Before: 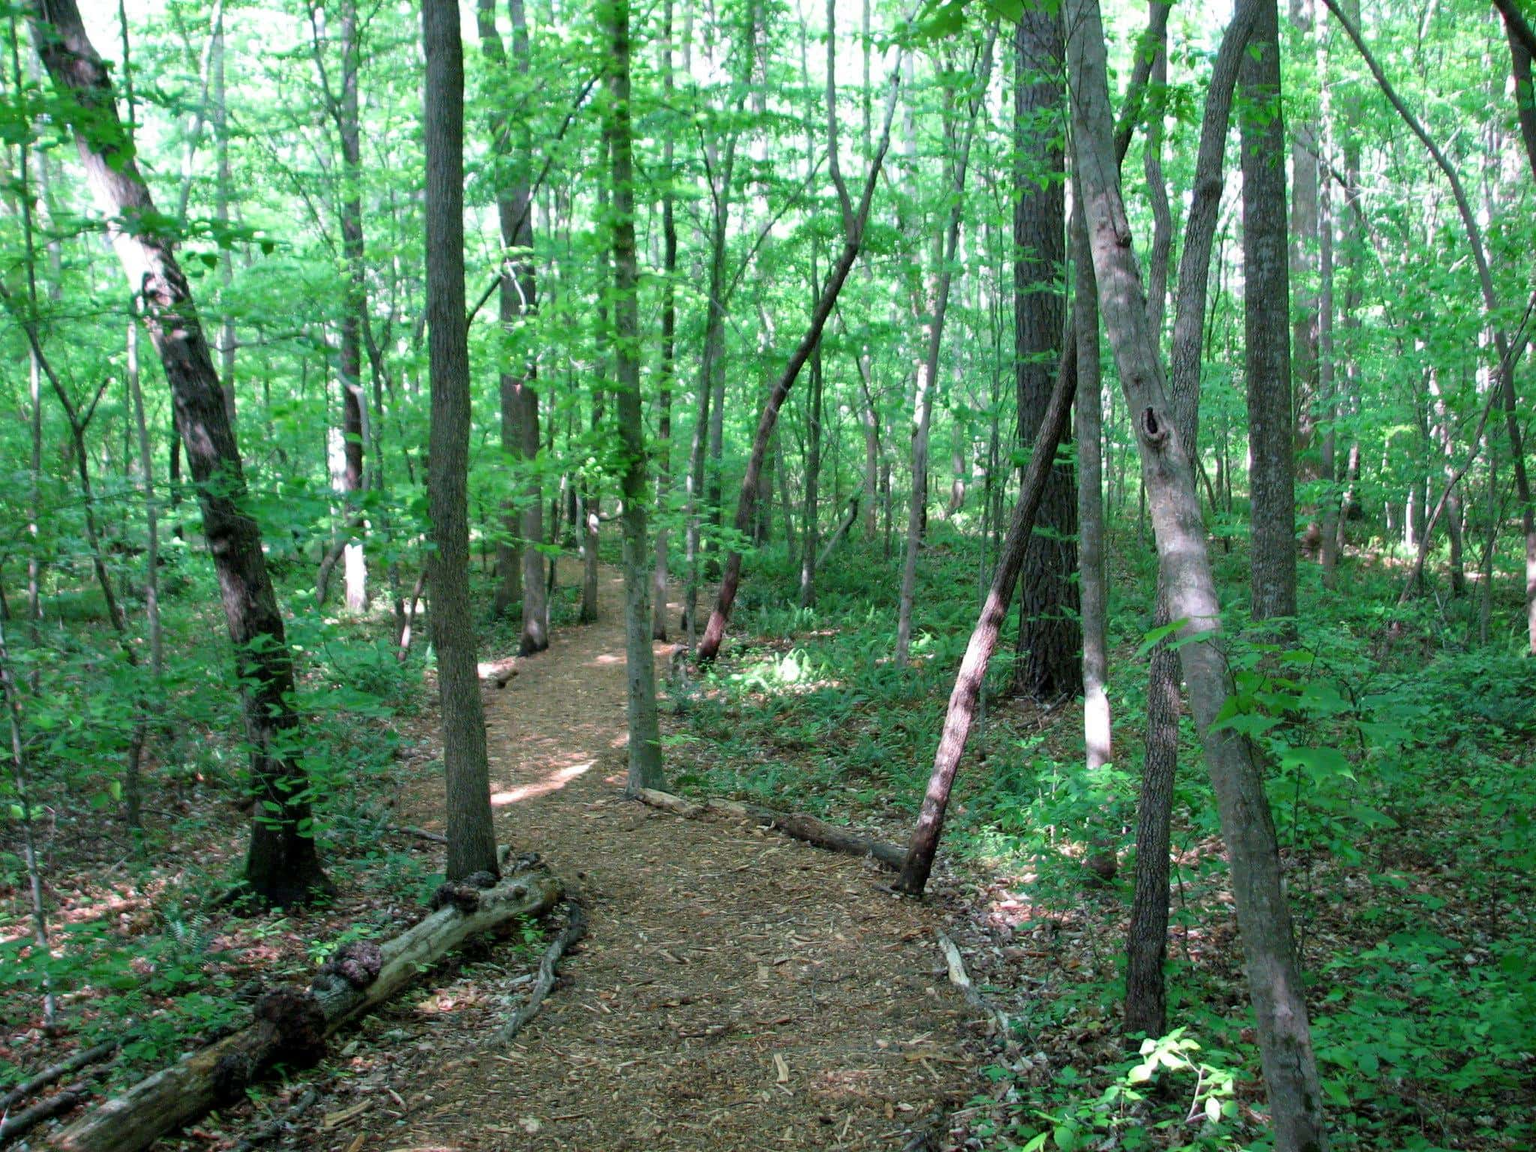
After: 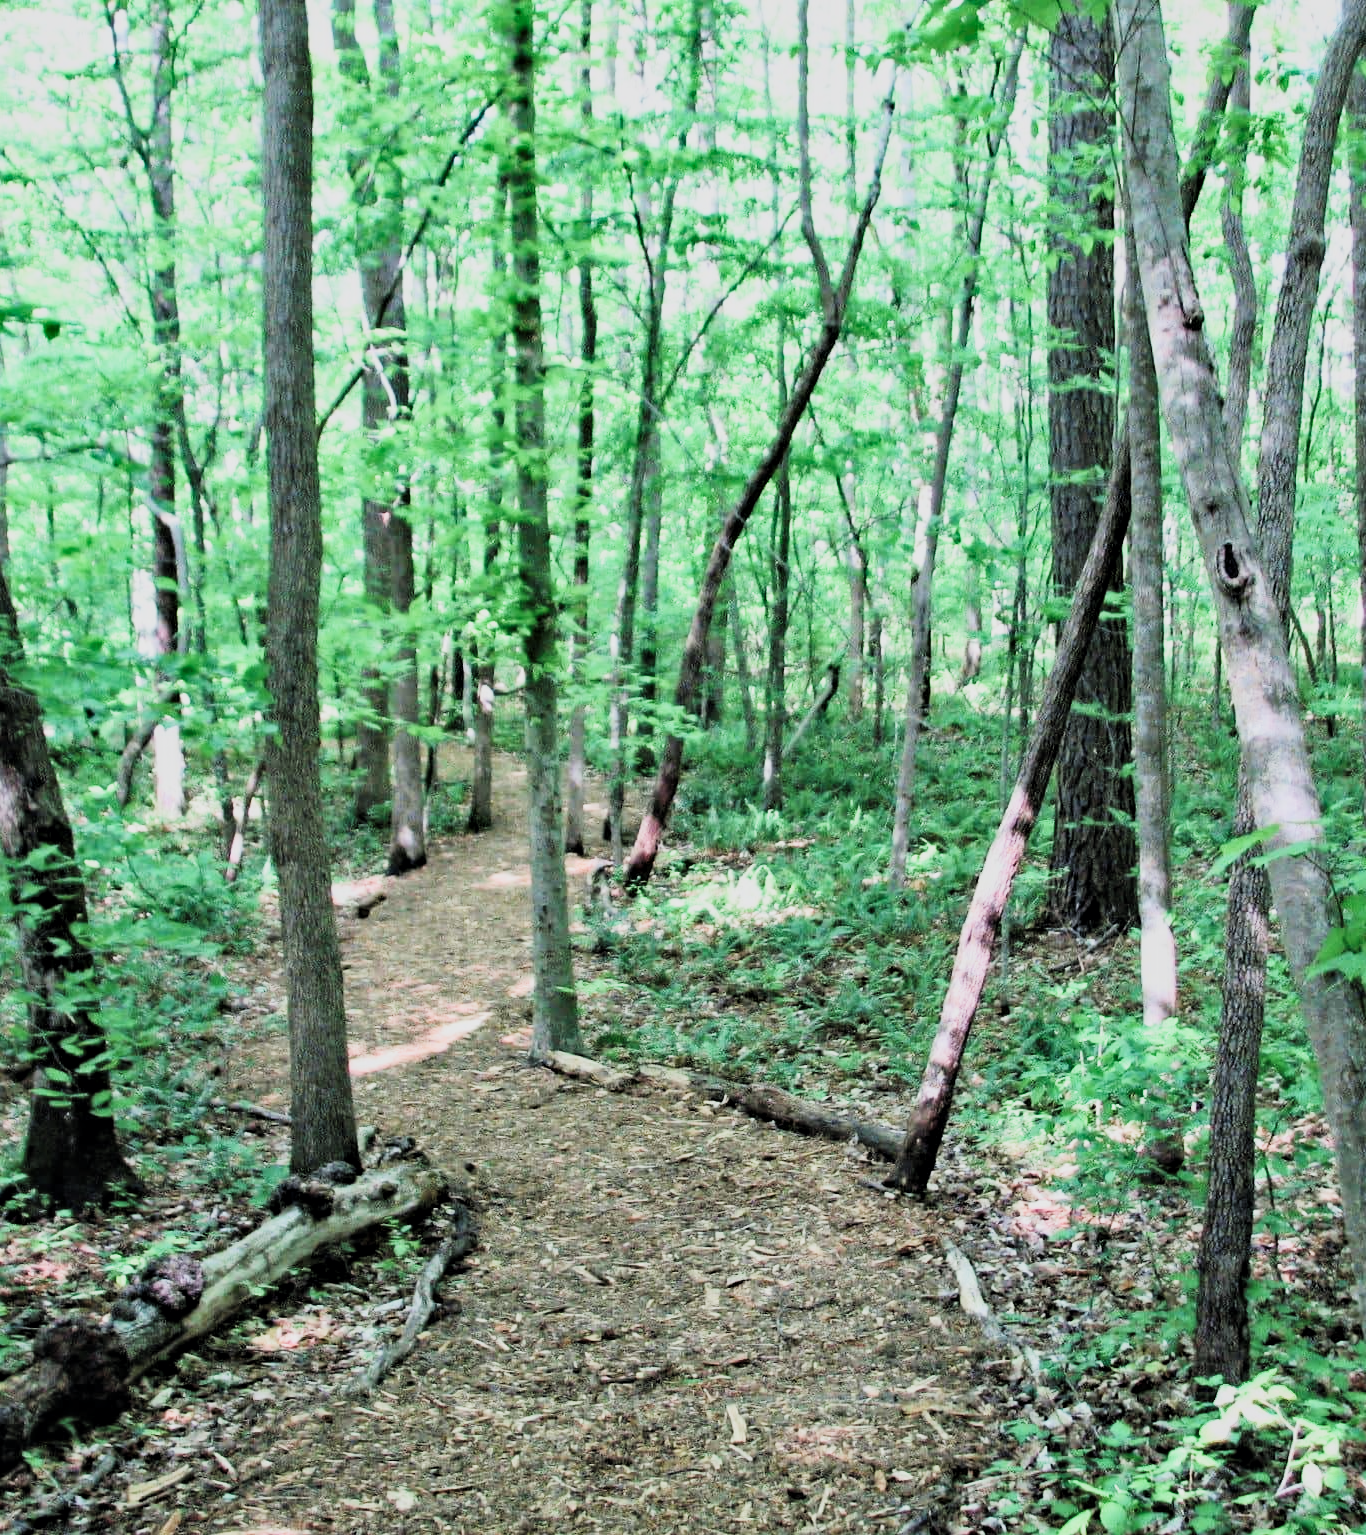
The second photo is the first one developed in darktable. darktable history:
exposure: black level correction -0.006, exposure 1 EV, compensate exposure bias true, compensate highlight preservation false
filmic rgb: black relative exposure -7.22 EV, white relative exposure 5.39 EV, hardness 3.03, color science v5 (2021), contrast in shadows safe, contrast in highlights safe
tone curve: curves: ch0 [(0.013, 0) (0.061, 0.059) (0.239, 0.256) (0.502, 0.501) (0.683, 0.676) (0.761, 0.773) (0.858, 0.858) (0.987, 0.945)]; ch1 [(0, 0) (0.172, 0.123) (0.304, 0.267) (0.414, 0.395) (0.472, 0.473) (0.502, 0.502) (0.521, 0.528) (0.583, 0.595) (0.654, 0.673) (0.728, 0.761) (1, 1)]; ch2 [(0, 0) (0.411, 0.424) (0.485, 0.476) (0.502, 0.501) (0.553, 0.557) (0.57, 0.576) (1, 1)], color space Lab, independent channels, preserve colors none
contrast brightness saturation: contrast 0.112, saturation -0.172
crop and rotate: left 14.895%, right 18.405%
tone equalizer: -8 EV 0.035 EV
contrast equalizer: y [[0.511, 0.558, 0.631, 0.632, 0.559, 0.512], [0.5 ×6], [0.507, 0.559, 0.627, 0.644, 0.647, 0.647], [0 ×6], [0 ×6]]
